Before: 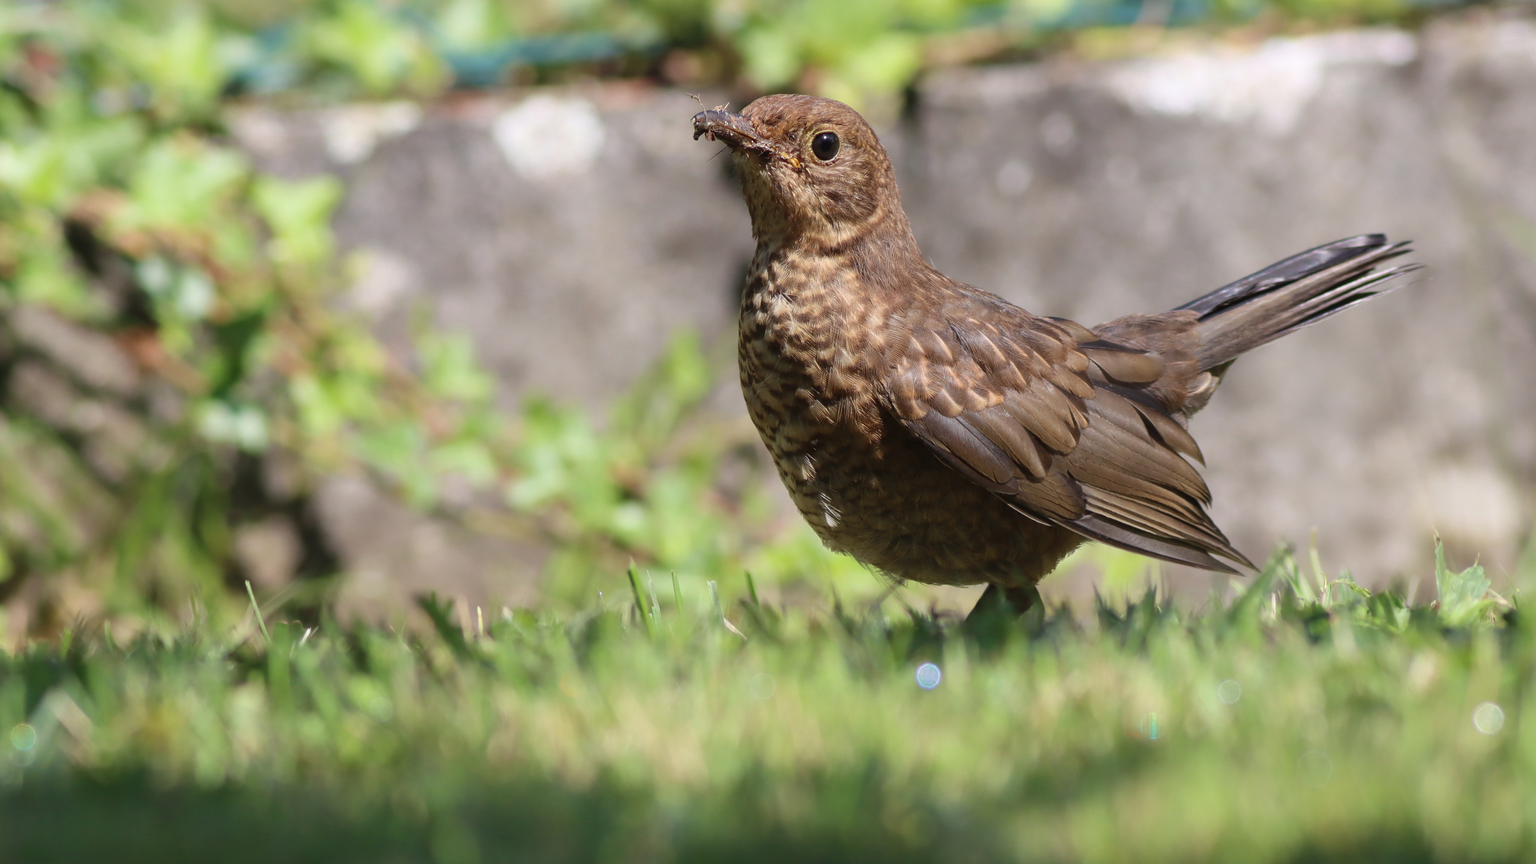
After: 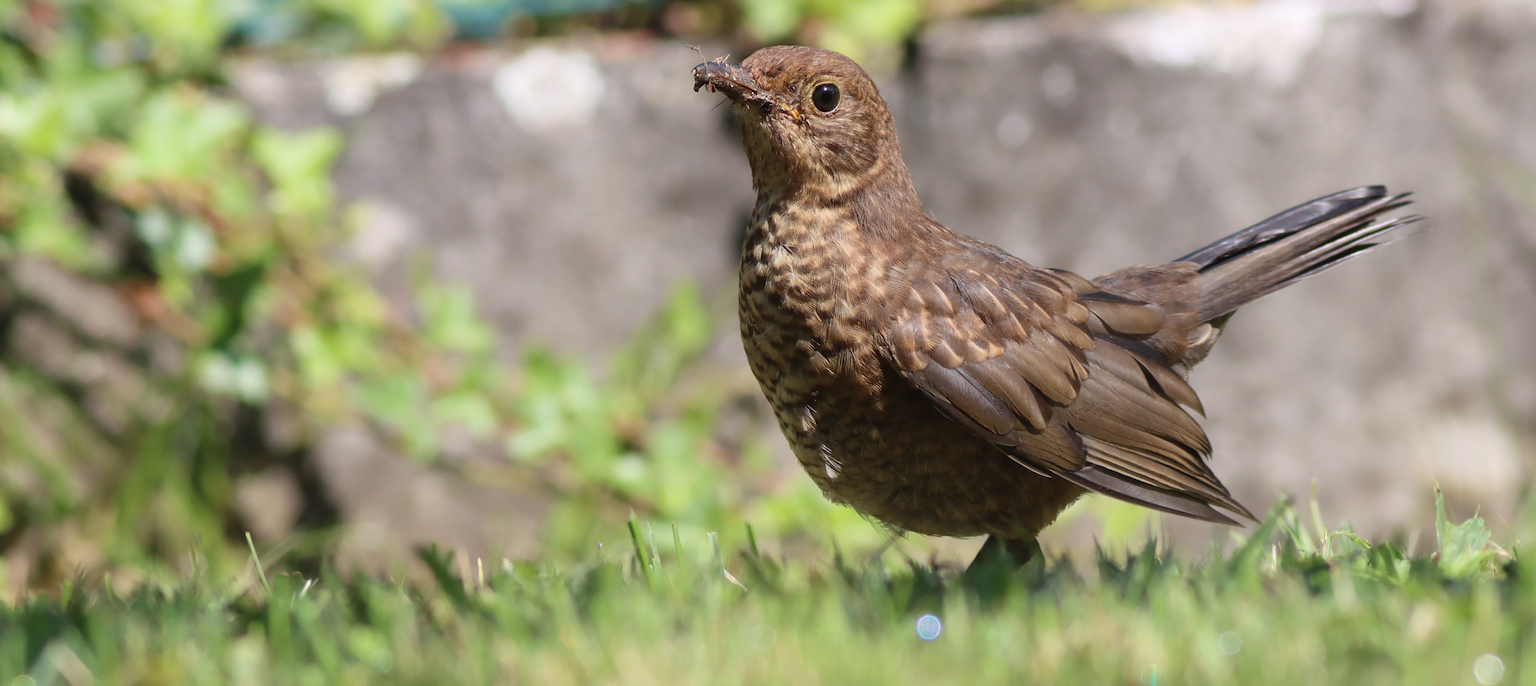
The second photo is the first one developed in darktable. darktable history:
crop and rotate: top 5.652%, bottom 14.833%
